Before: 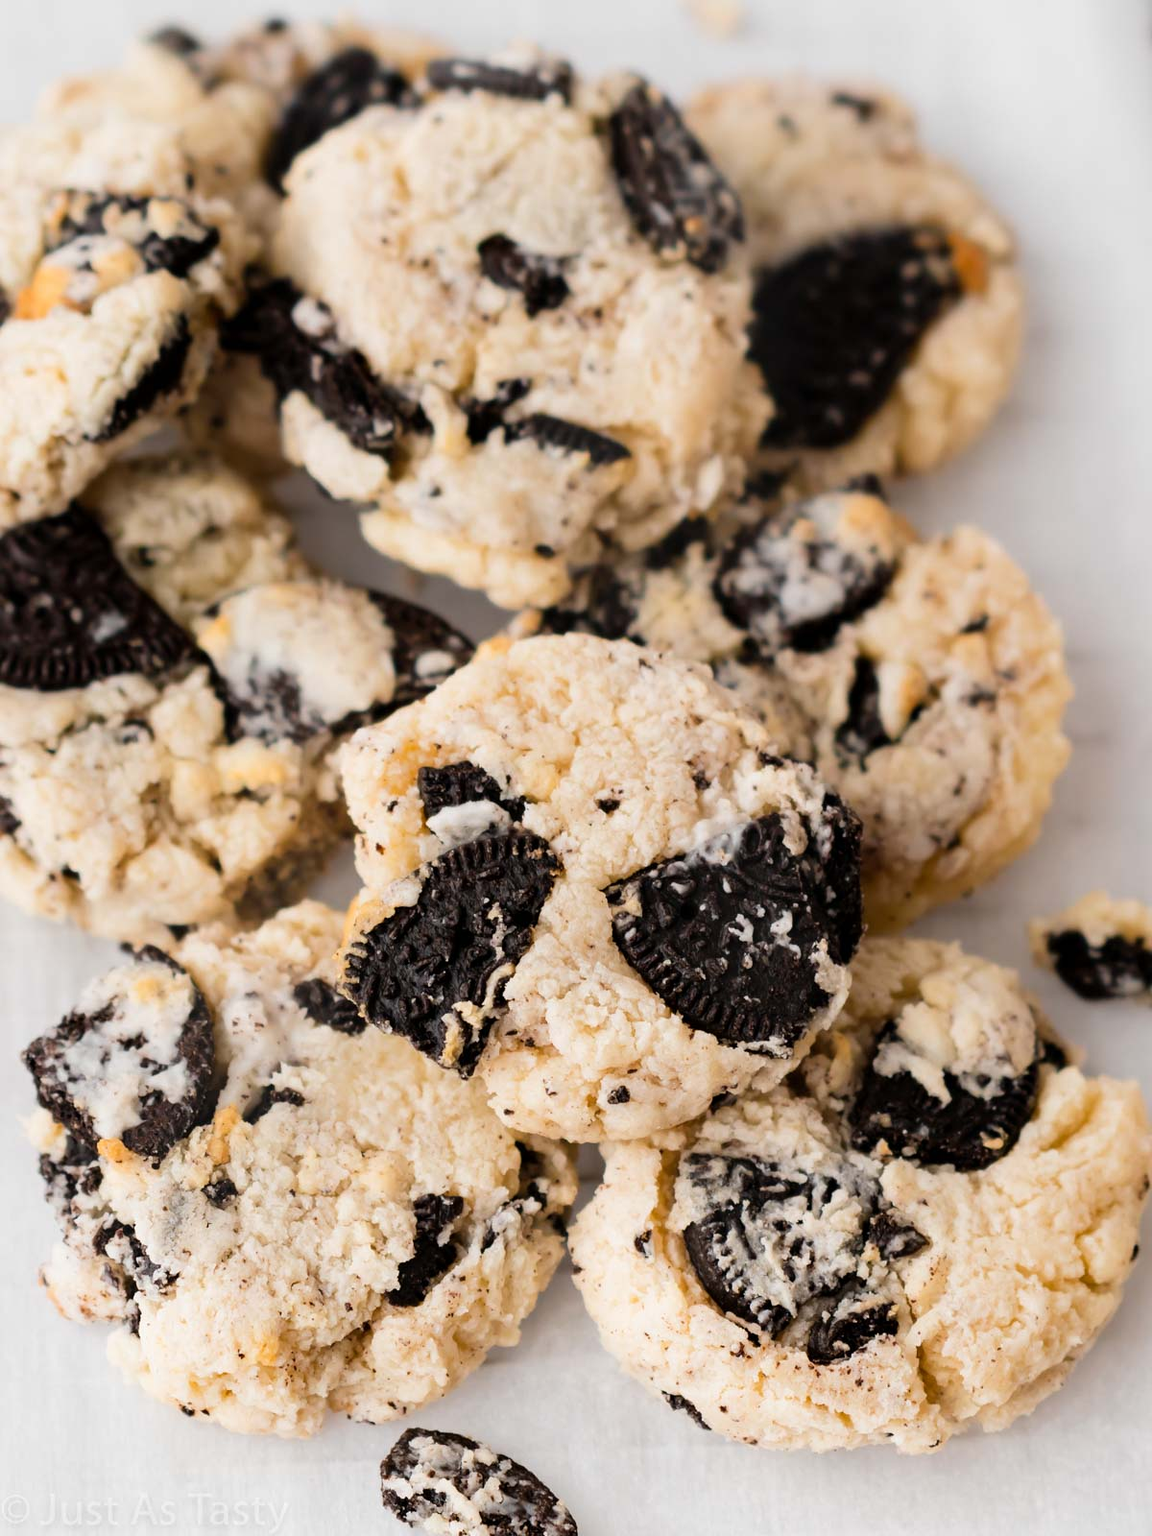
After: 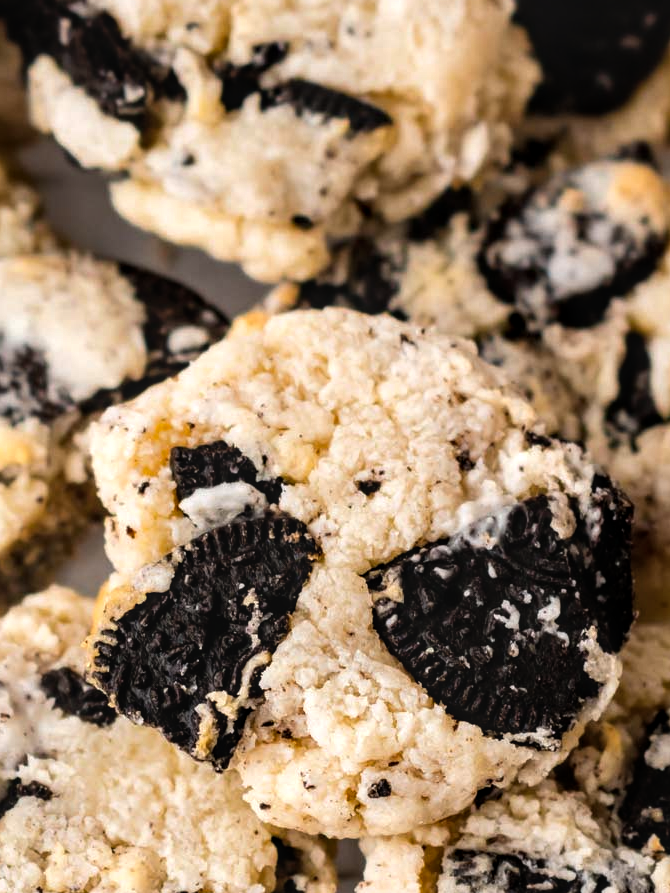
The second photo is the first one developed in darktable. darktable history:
local contrast: on, module defaults
crop and rotate: left 22.13%, top 22.054%, right 22.026%, bottom 22.102%
color balance rgb: shadows lift › luminance -10%, power › luminance -9%, linear chroma grading › global chroma 10%, global vibrance 10%, contrast 15%, saturation formula JzAzBz (2021)
